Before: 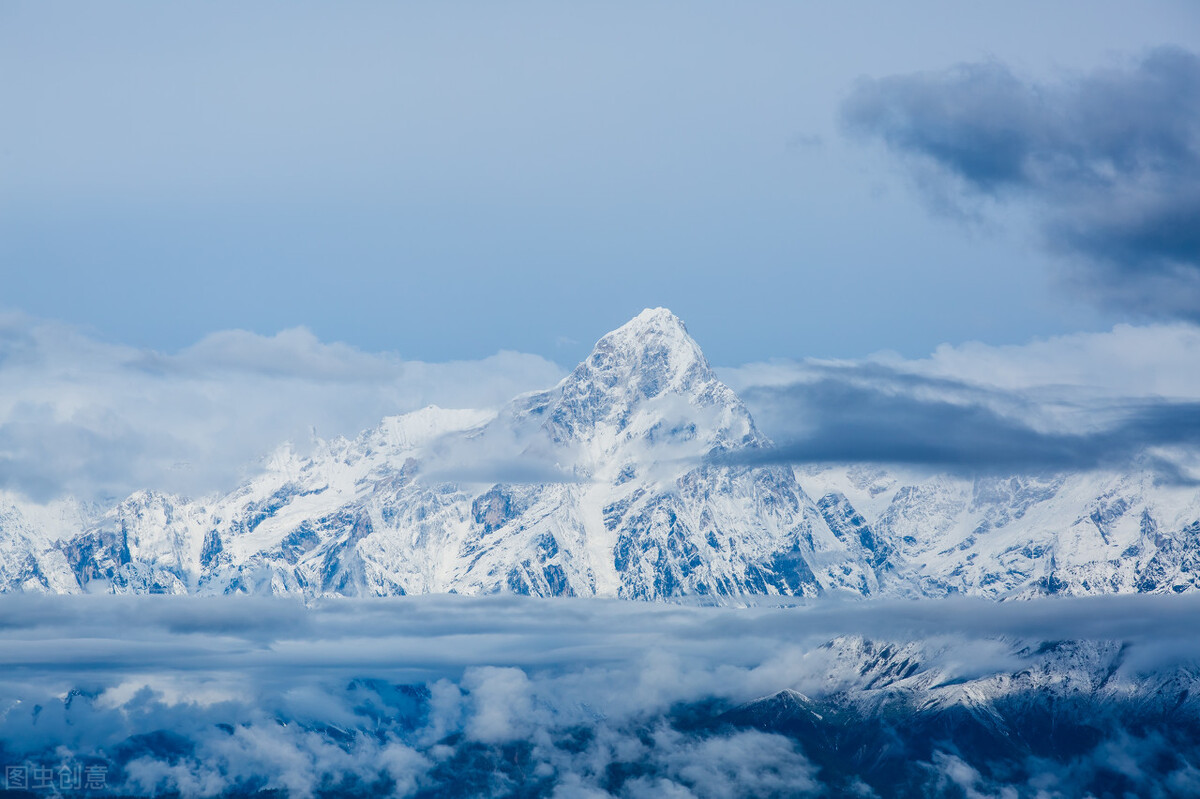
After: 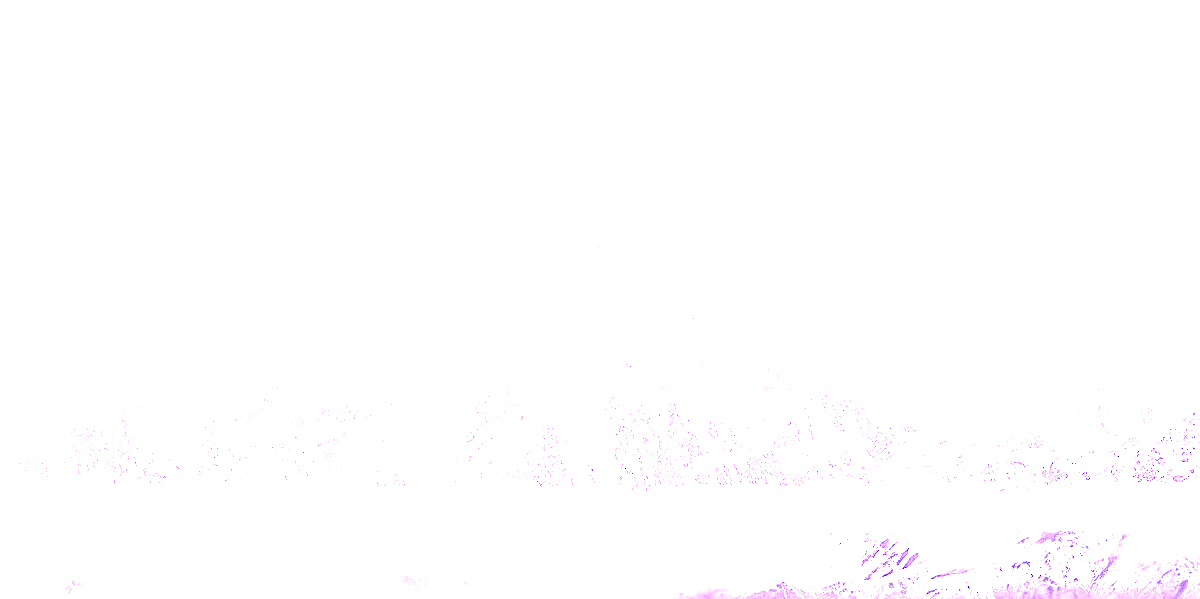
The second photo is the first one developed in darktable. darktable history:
color balance: output saturation 110%
crop: top 13.819%, bottom 11.169%
white balance: red 8, blue 8
sharpen: on, module defaults
color correction: highlights a* -20.17, highlights b* 20.27, shadows a* 20.03, shadows b* -20.46, saturation 0.43
